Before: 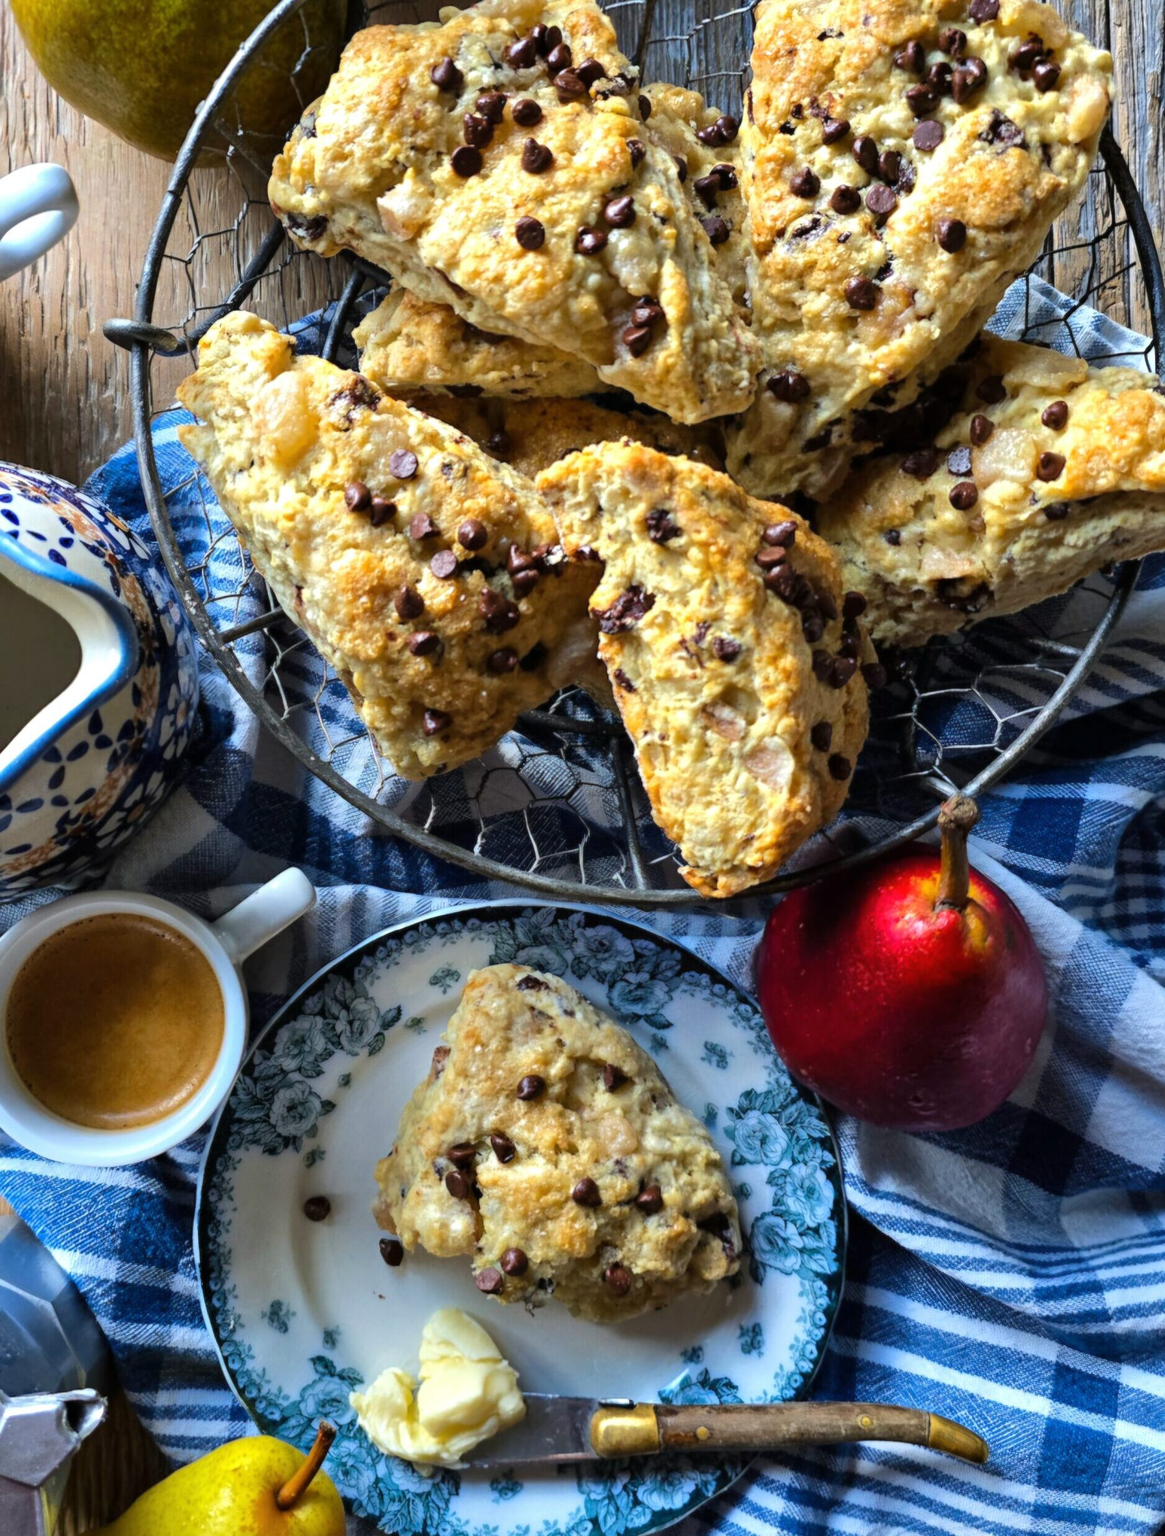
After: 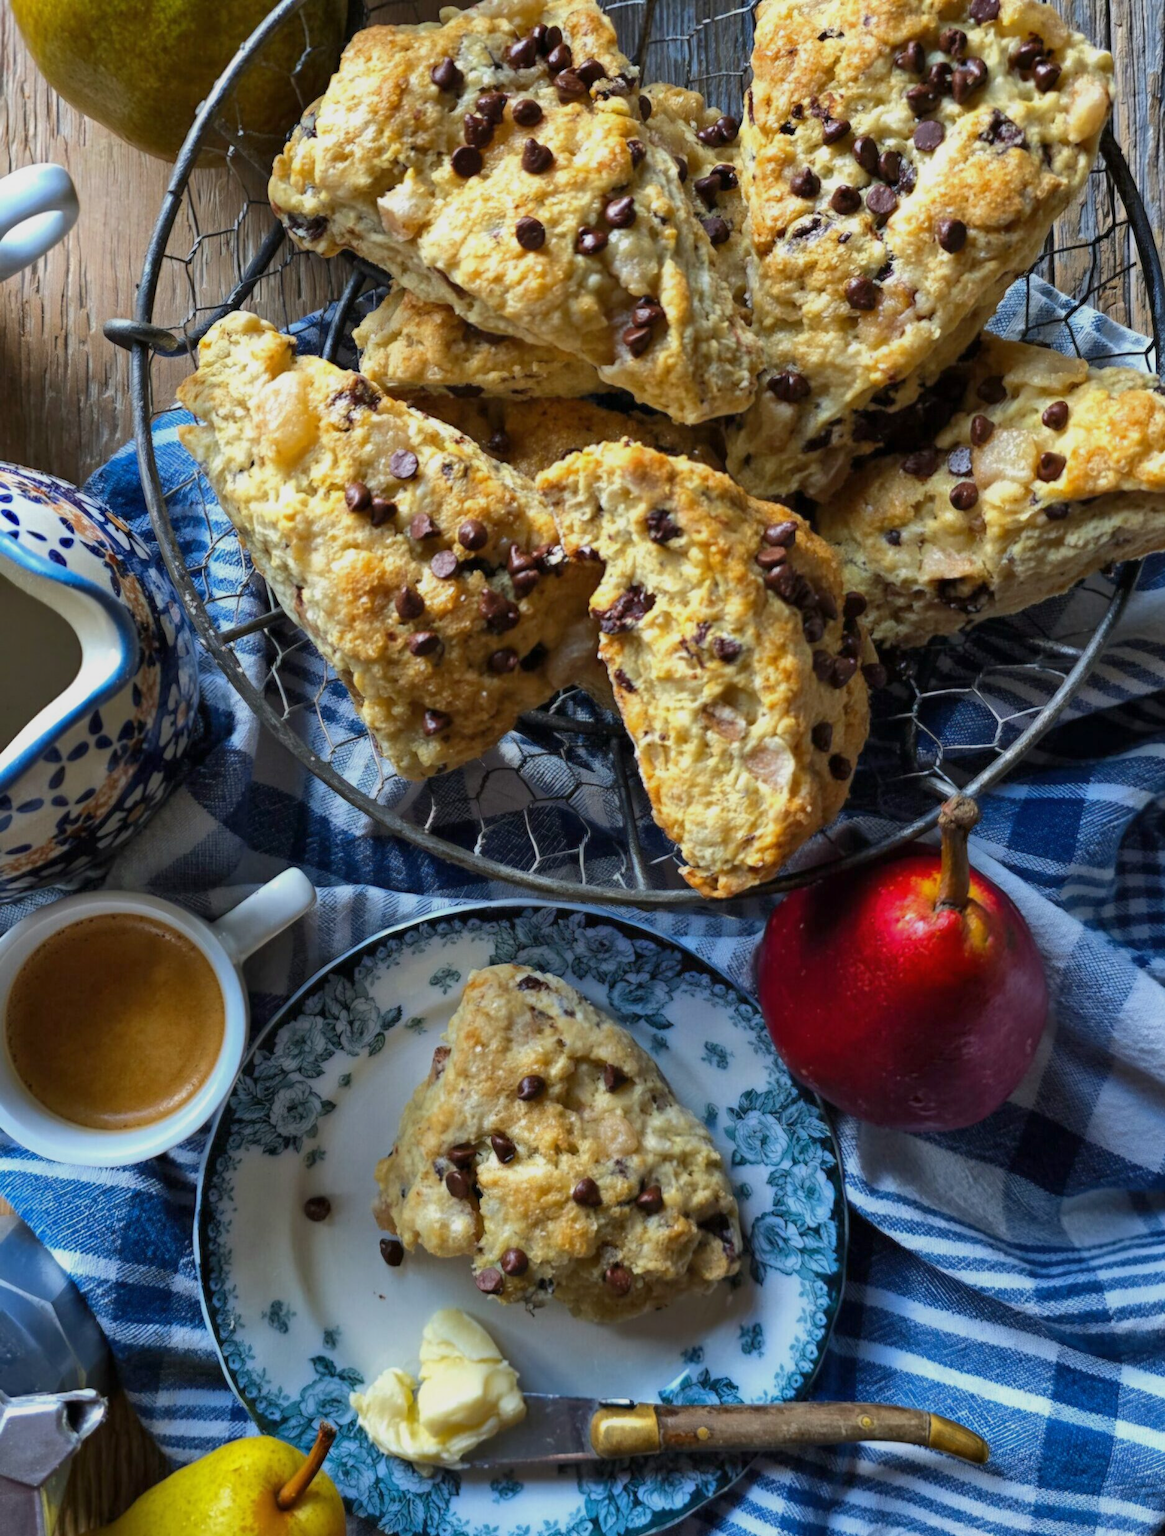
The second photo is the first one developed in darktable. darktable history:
tone equalizer: -8 EV 0.288 EV, -7 EV 0.436 EV, -6 EV 0.378 EV, -5 EV 0.244 EV, -3 EV -0.255 EV, -2 EV -0.423 EV, -1 EV -0.419 EV, +0 EV -0.244 EV, mask exposure compensation -0.495 EV
